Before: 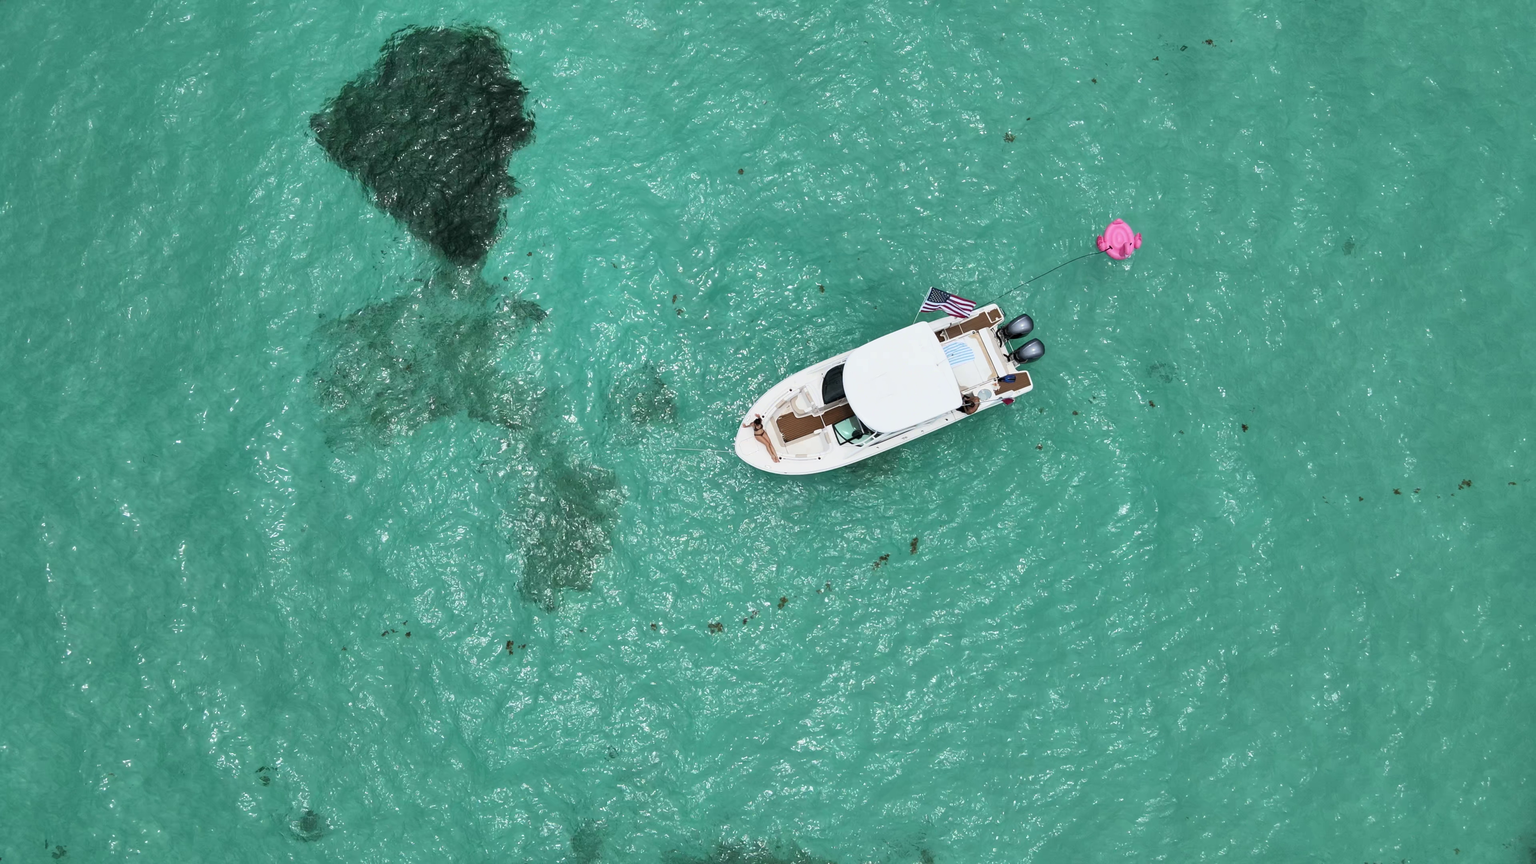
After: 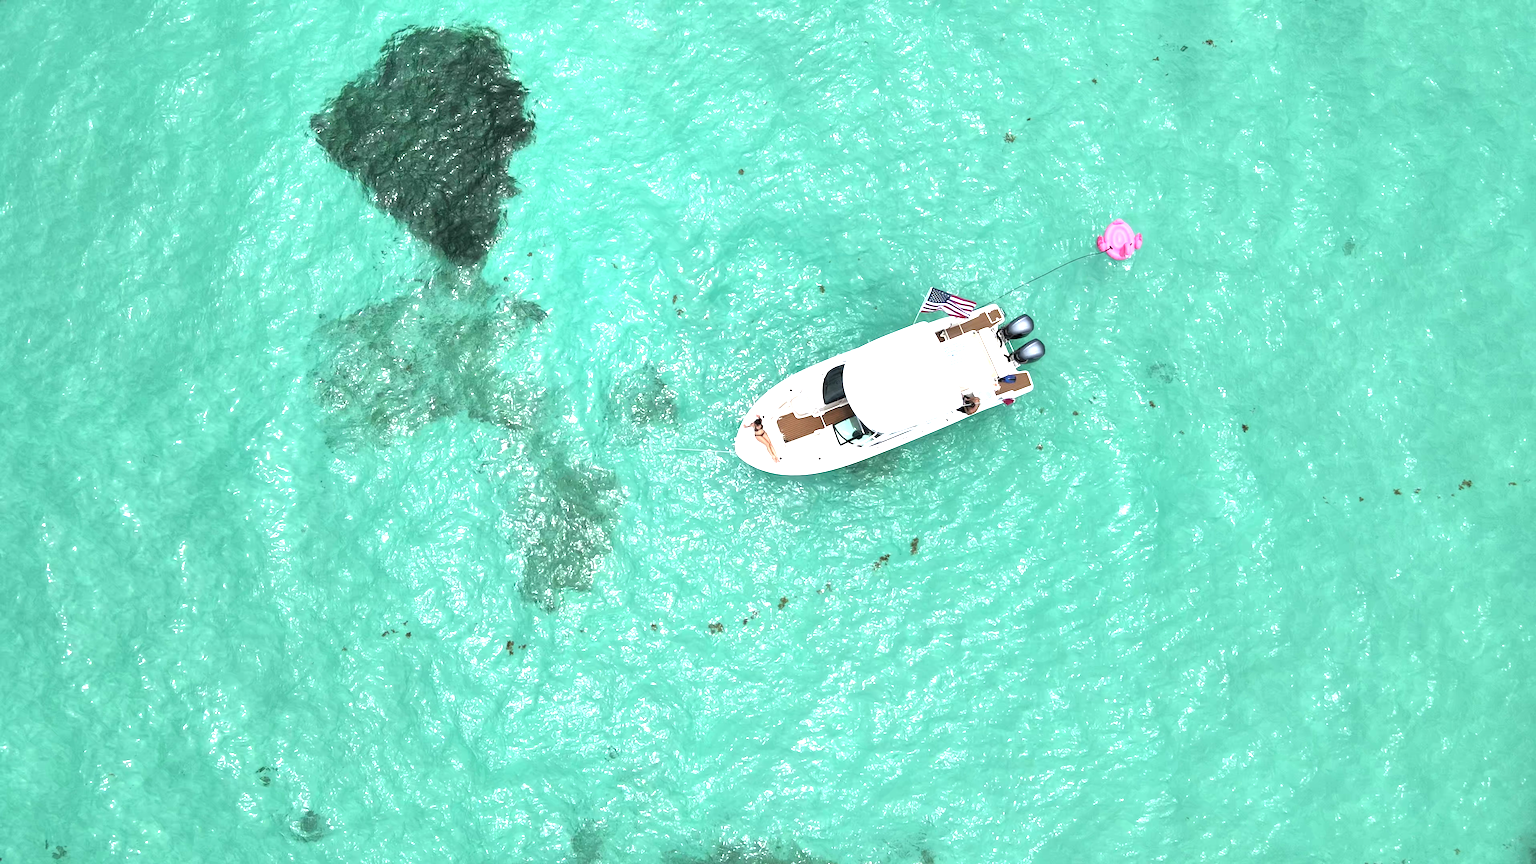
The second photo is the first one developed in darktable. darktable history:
exposure: black level correction 0, exposure 1.3 EV, compensate highlight preservation false
